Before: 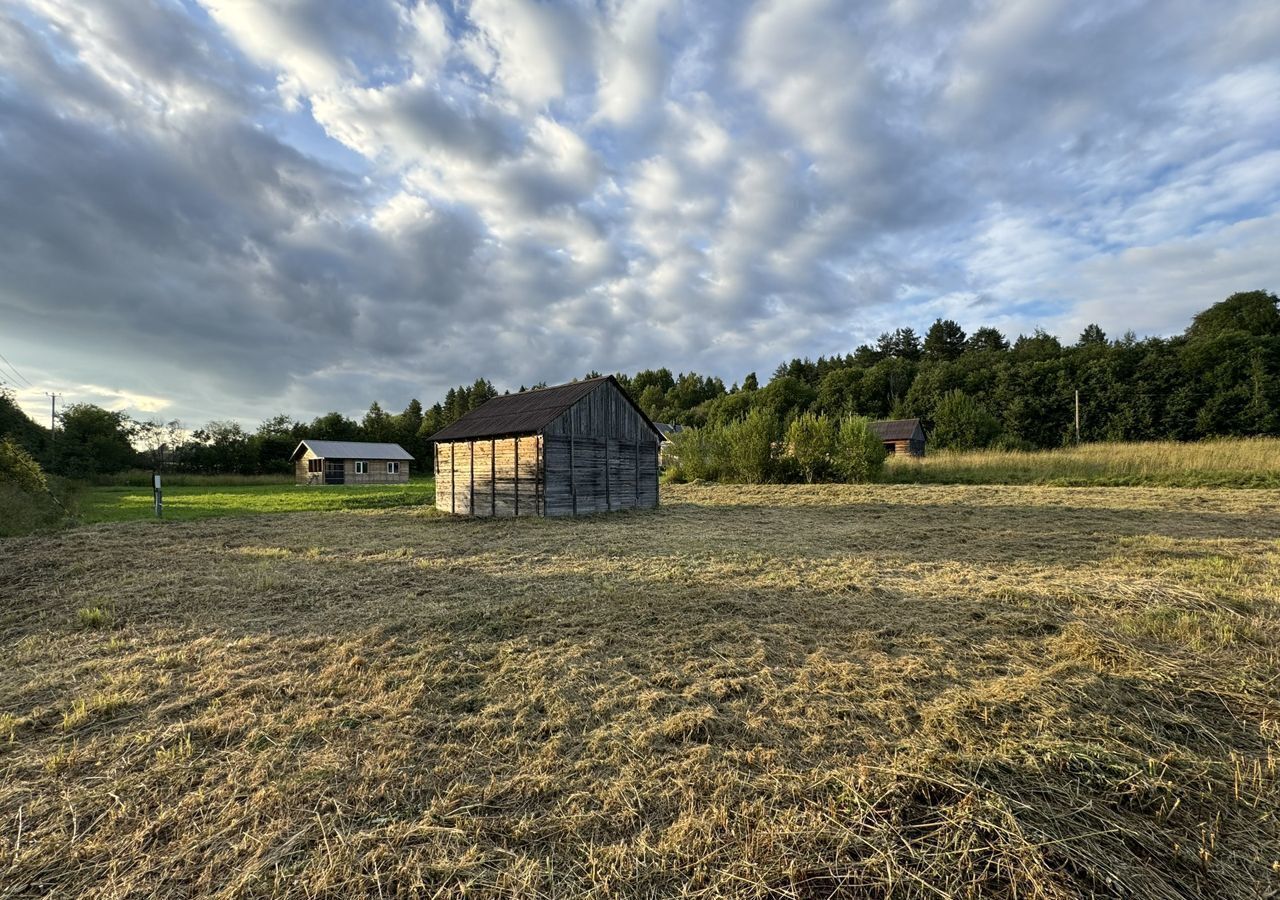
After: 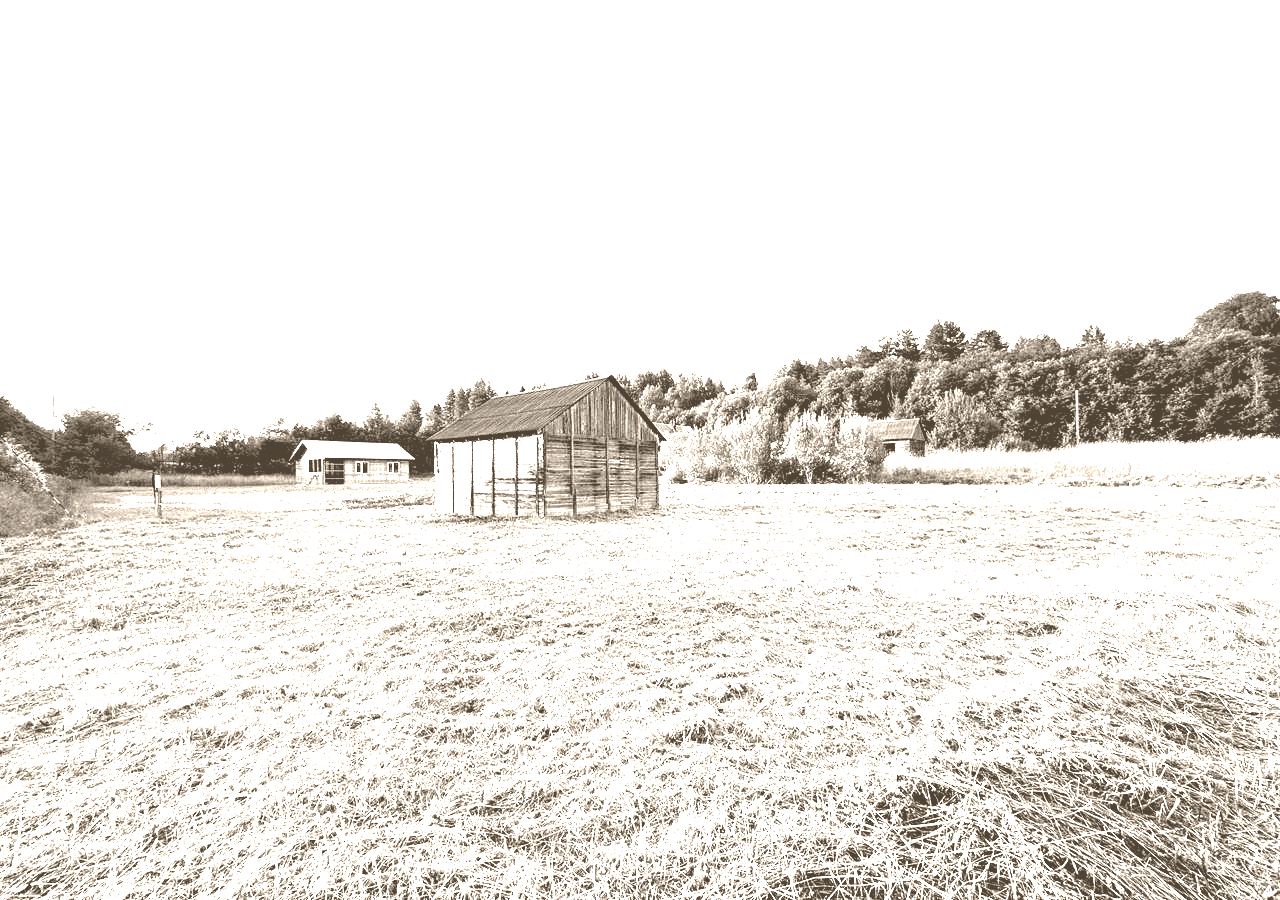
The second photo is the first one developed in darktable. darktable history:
colorize: hue 34.49°, saturation 35.33%, source mix 100%, version 1
color balance rgb: linear chroma grading › global chroma 9%, perceptual saturation grading › global saturation 36%, perceptual saturation grading › shadows 35%, perceptual brilliance grading › global brilliance 15%, perceptual brilliance grading › shadows -35%, global vibrance 15%
exposure: black level correction 0.005, exposure 2.084 EV, compensate highlight preservation false
